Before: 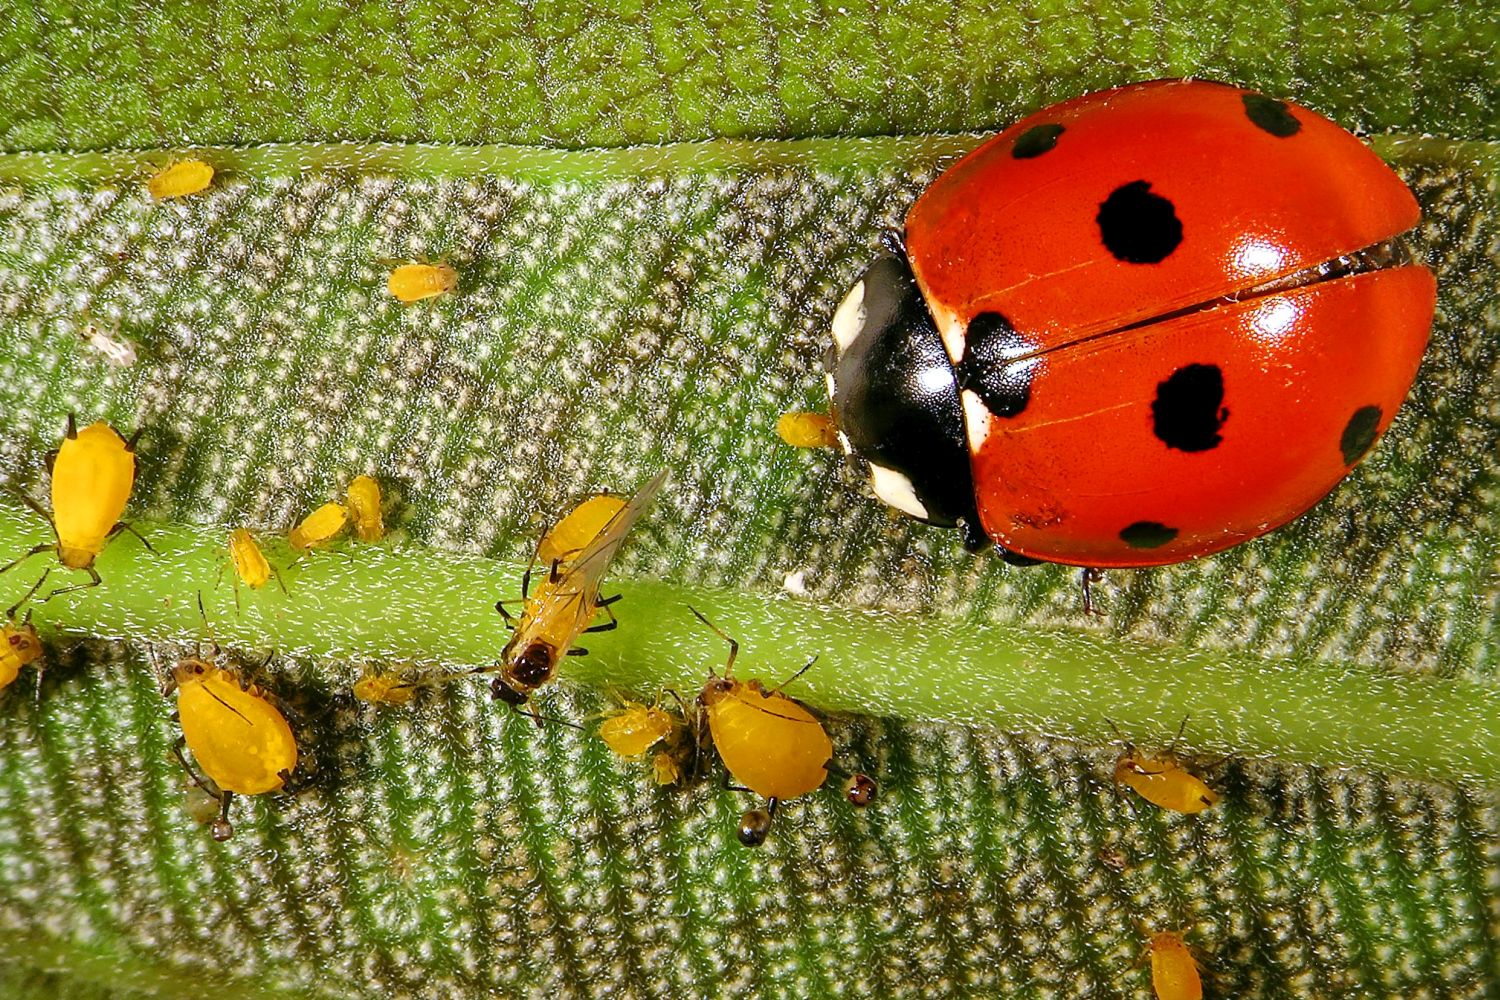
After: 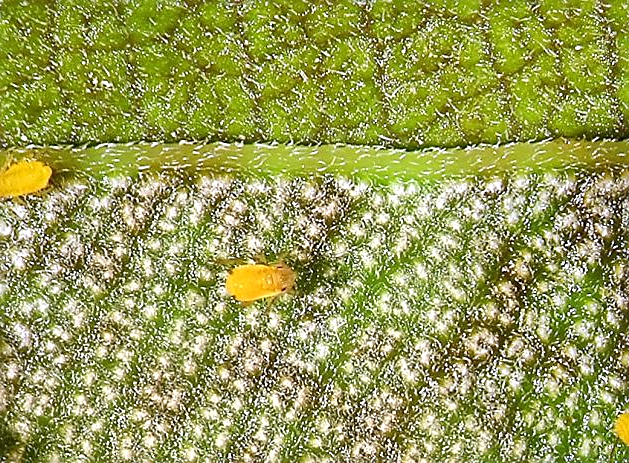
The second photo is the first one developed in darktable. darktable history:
exposure: exposure 0.207 EV, compensate highlight preservation false
white balance: red 1.009, blue 1.027
crop and rotate: left 10.817%, top 0.062%, right 47.194%, bottom 53.626%
sharpen: on, module defaults
